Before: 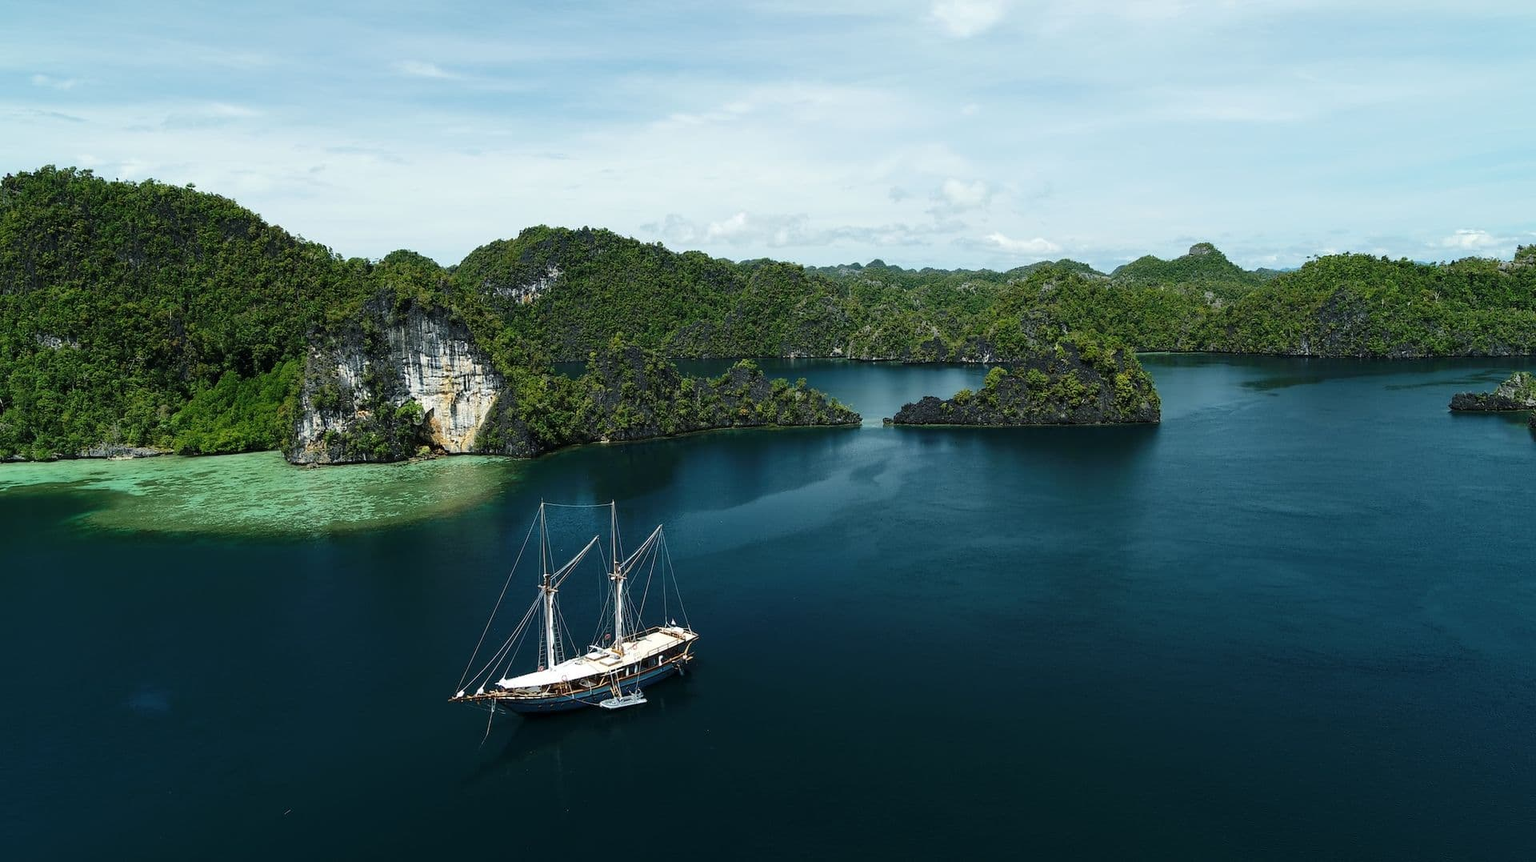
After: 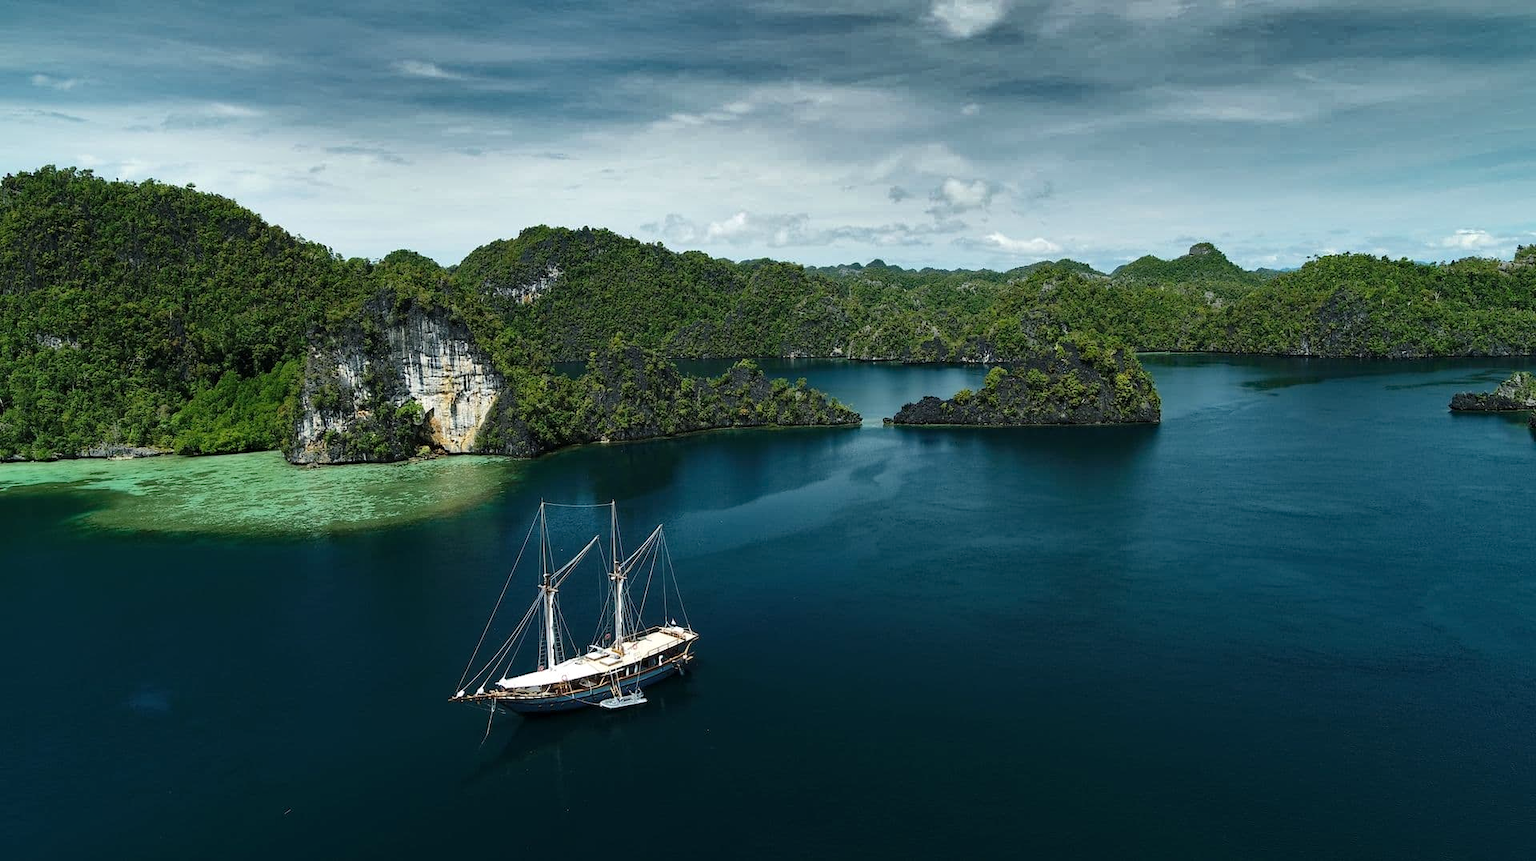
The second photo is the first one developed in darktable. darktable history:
shadows and highlights: shadows 17.25, highlights -84.86, highlights color adjustment 31.66%, soften with gaussian
haze removal: compatibility mode true, adaptive false
